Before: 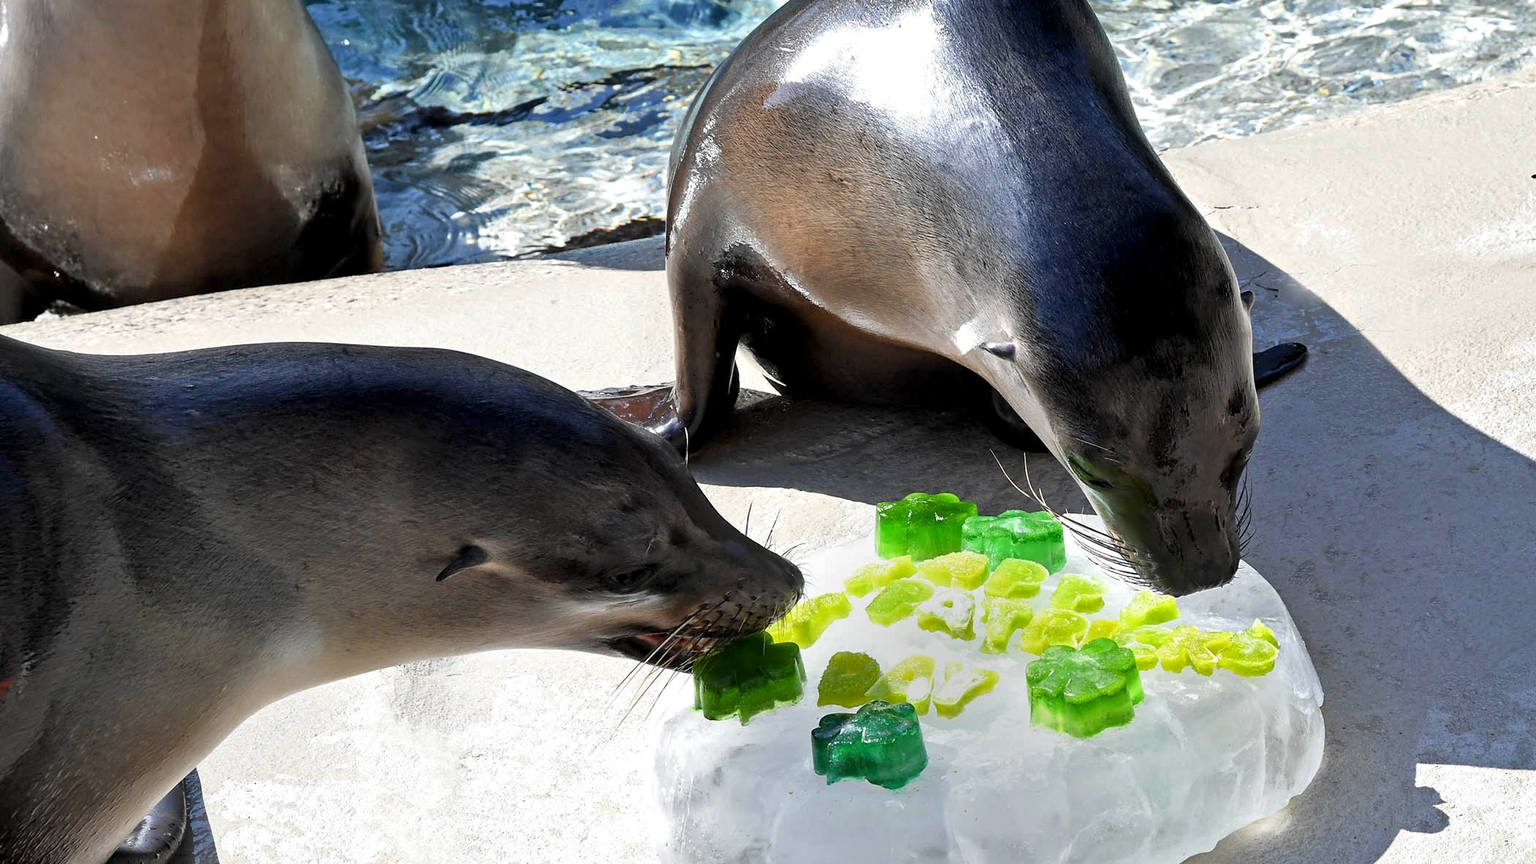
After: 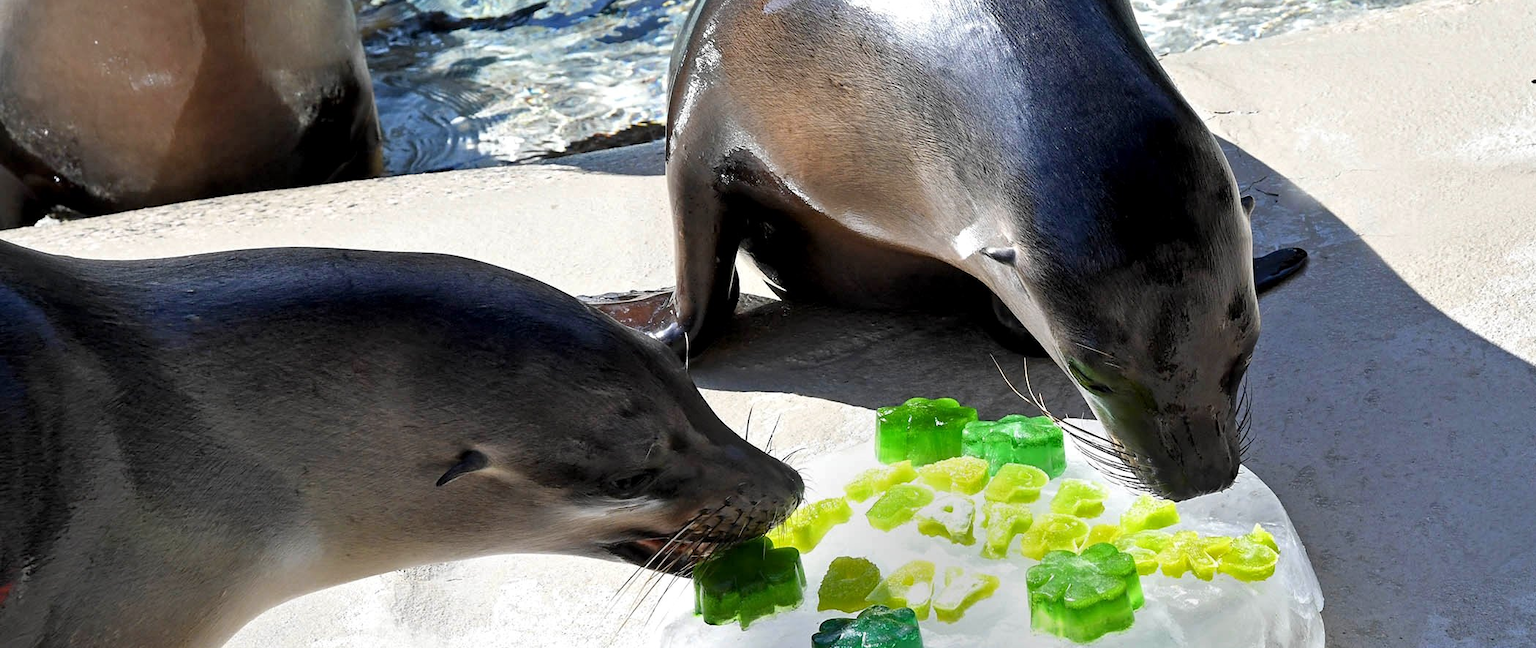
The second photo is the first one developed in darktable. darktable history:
crop: top 11.024%, bottom 13.929%
